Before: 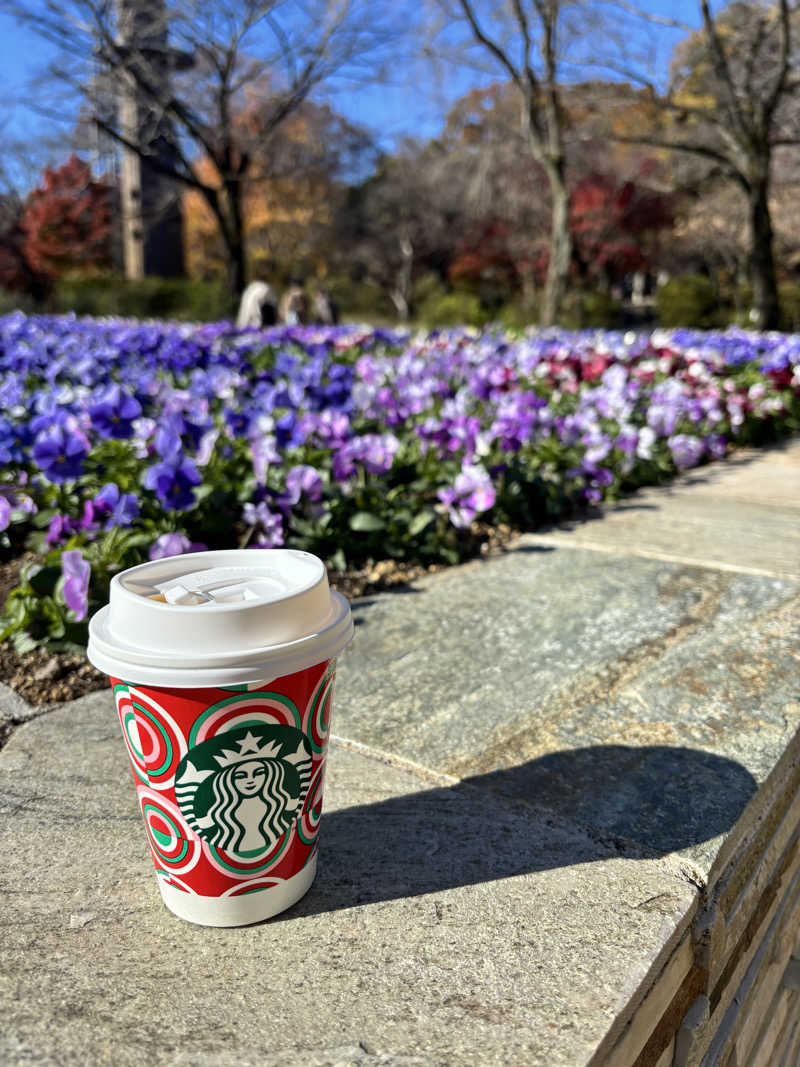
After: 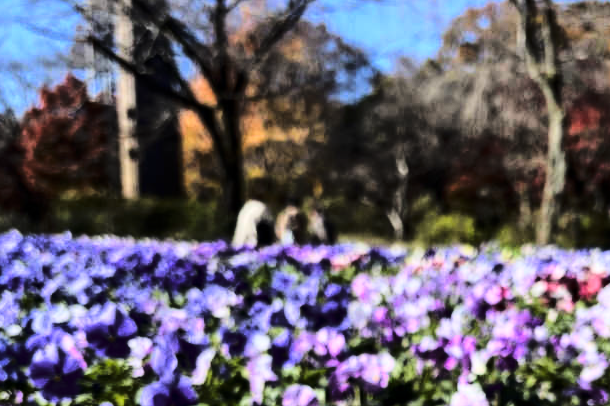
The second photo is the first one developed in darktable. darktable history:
tone curve: curves: ch0 [(0, 0) (0.179, 0.073) (0.265, 0.147) (0.463, 0.553) (0.51, 0.635) (0.716, 0.863) (1, 0.997)], color space Lab, linked channels, preserve colors none
crop: left 0.579%, top 7.627%, right 23.167%, bottom 54.275%
exposure: compensate highlight preservation false
